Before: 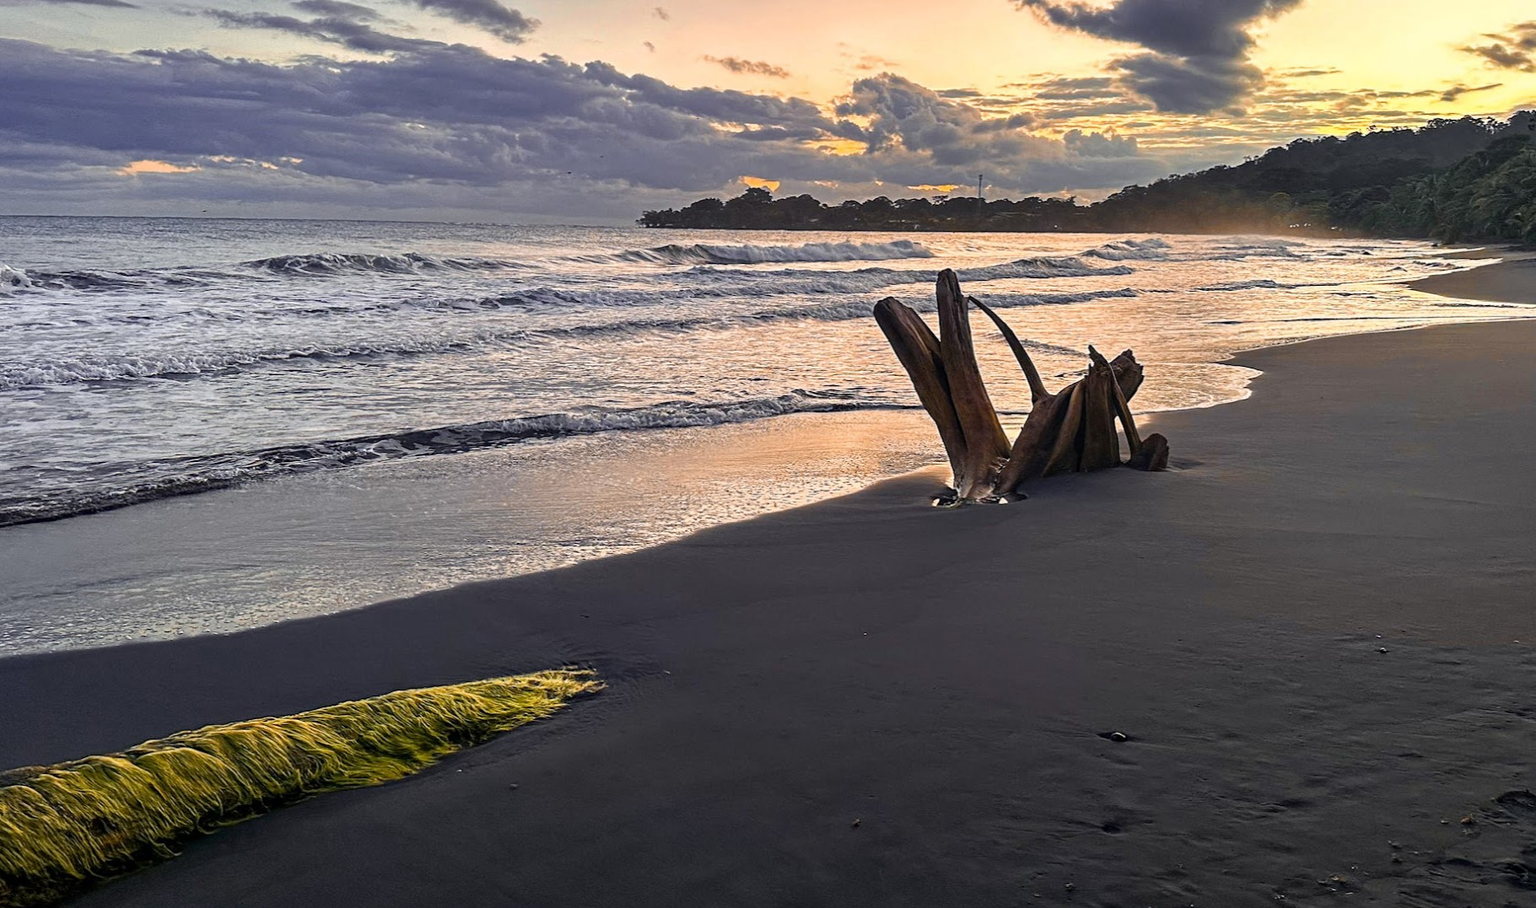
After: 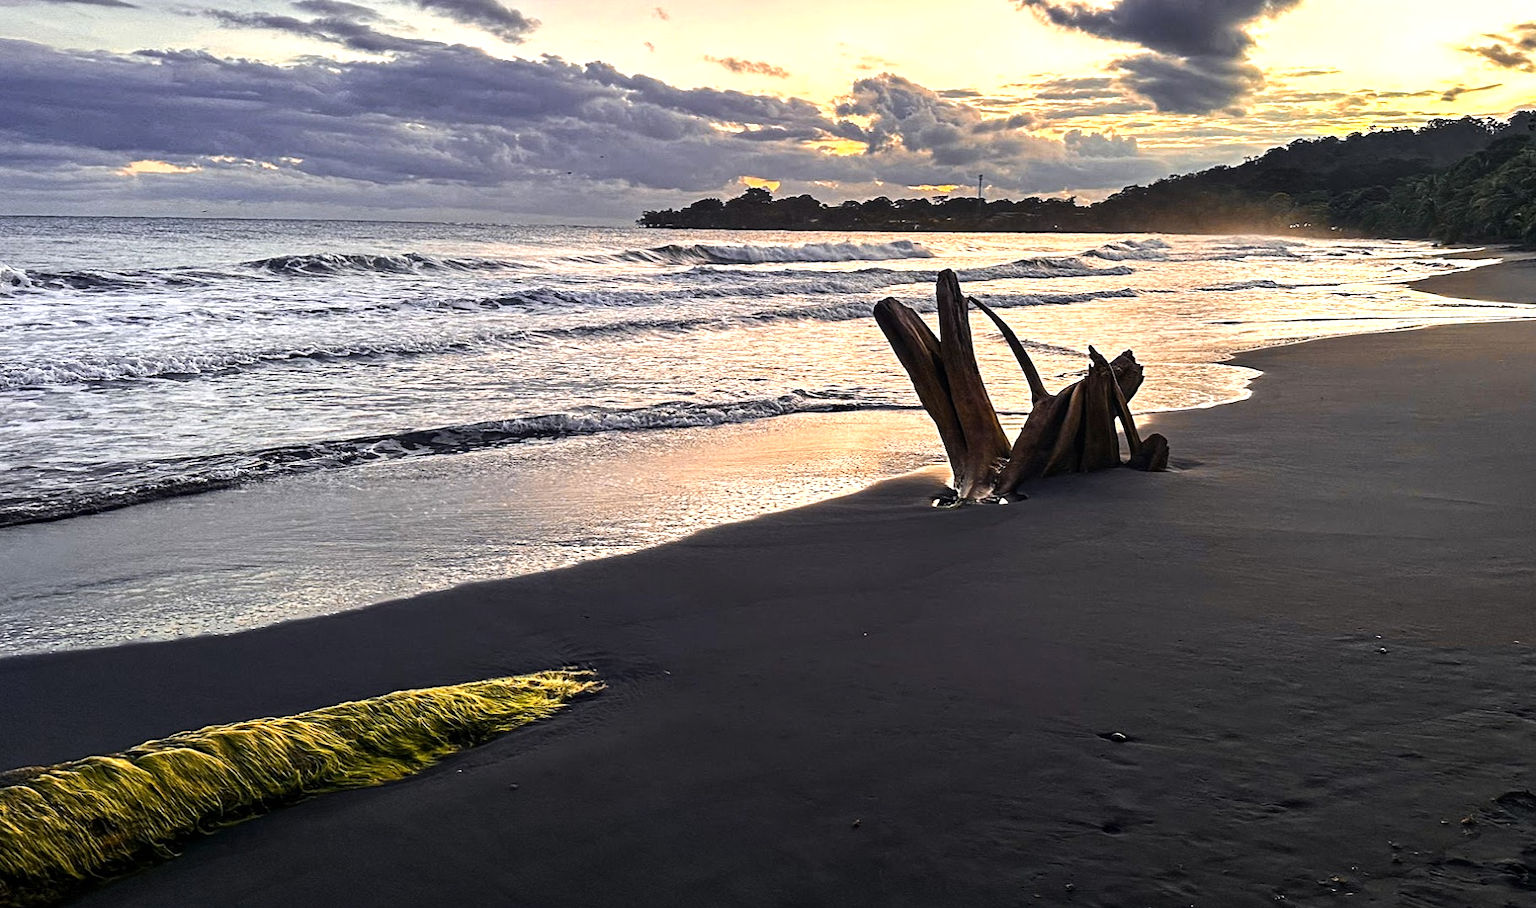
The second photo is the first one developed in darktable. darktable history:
exposure: compensate highlight preservation false
tone equalizer: -8 EV -0.75 EV, -7 EV -0.7 EV, -6 EV -0.6 EV, -5 EV -0.4 EV, -3 EV 0.4 EV, -2 EV 0.6 EV, -1 EV 0.7 EV, +0 EV 0.75 EV, edges refinement/feathering 500, mask exposure compensation -1.57 EV, preserve details no
